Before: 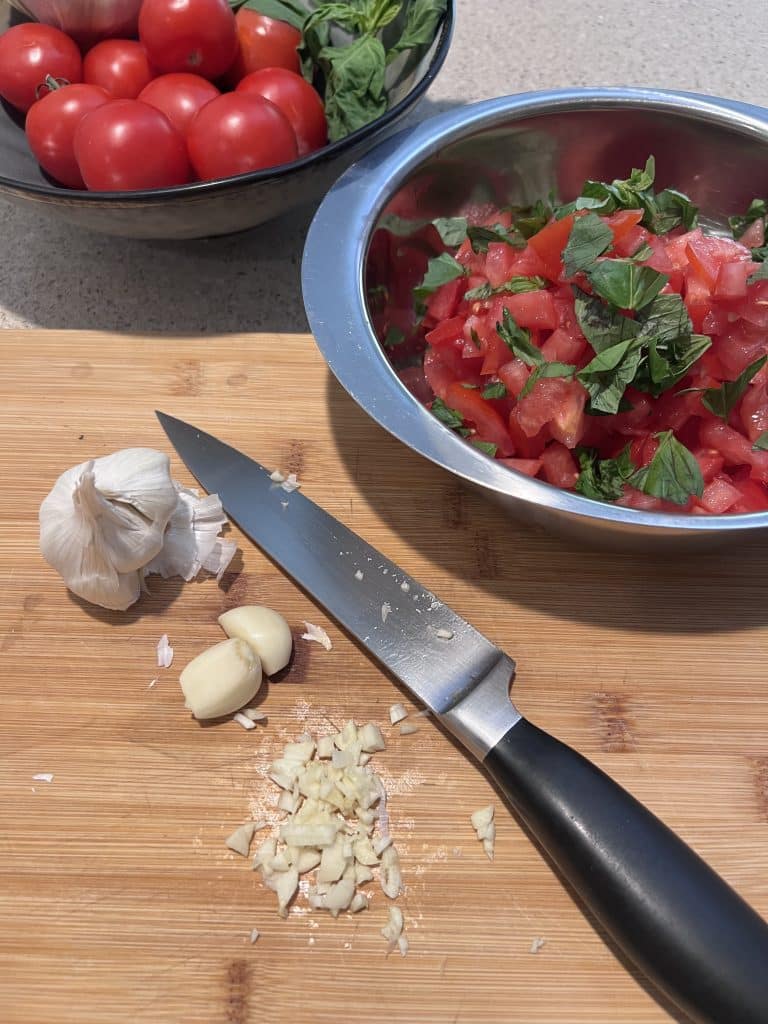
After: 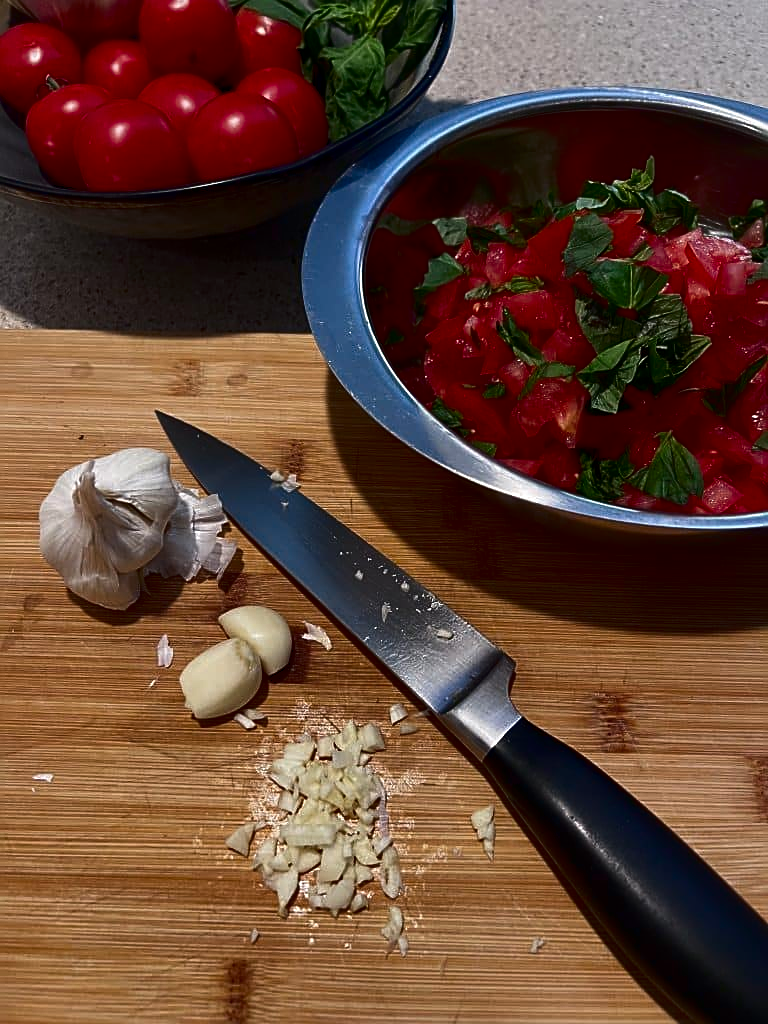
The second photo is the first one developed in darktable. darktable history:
base curve: curves: ch0 [(0, 0) (0.472, 0.508) (1, 1)]
sharpen: on, module defaults
contrast brightness saturation: contrast 0.09, brightness -0.59, saturation 0.17
